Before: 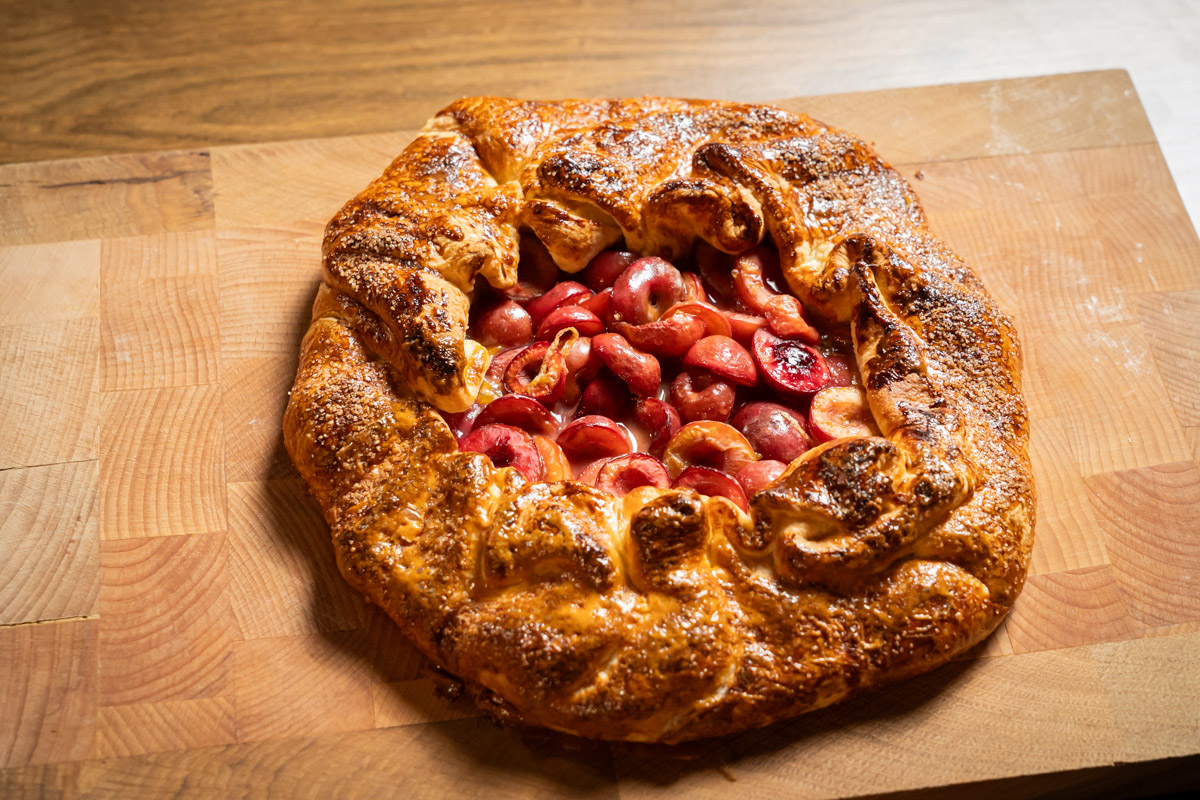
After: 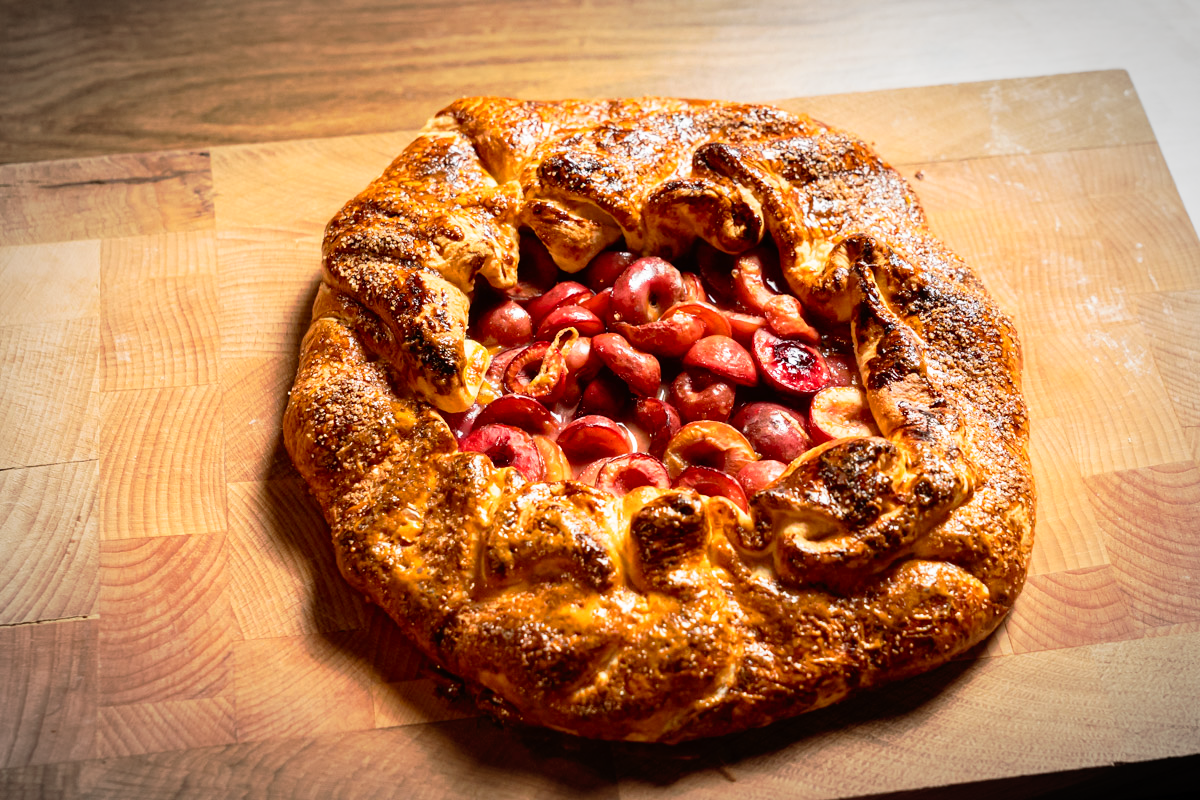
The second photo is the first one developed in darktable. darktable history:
tone curve: curves: ch0 [(0, 0) (0.003, 0.005) (0.011, 0.008) (0.025, 0.014) (0.044, 0.021) (0.069, 0.027) (0.1, 0.041) (0.136, 0.083) (0.177, 0.138) (0.224, 0.197) (0.277, 0.259) (0.335, 0.331) (0.399, 0.399) (0.468, 0.476) (0.543, 0.547) (0.623, 0.635) (0.709, 0.753) (0.801, 0.847) (0.898, 0.94) (1, 1)], preserve colors none
contrast brightness saturation: contrast 0.101, brightness 0.017, saturation 0.017
vignetting: brightness -0.341, automatic ratio true
